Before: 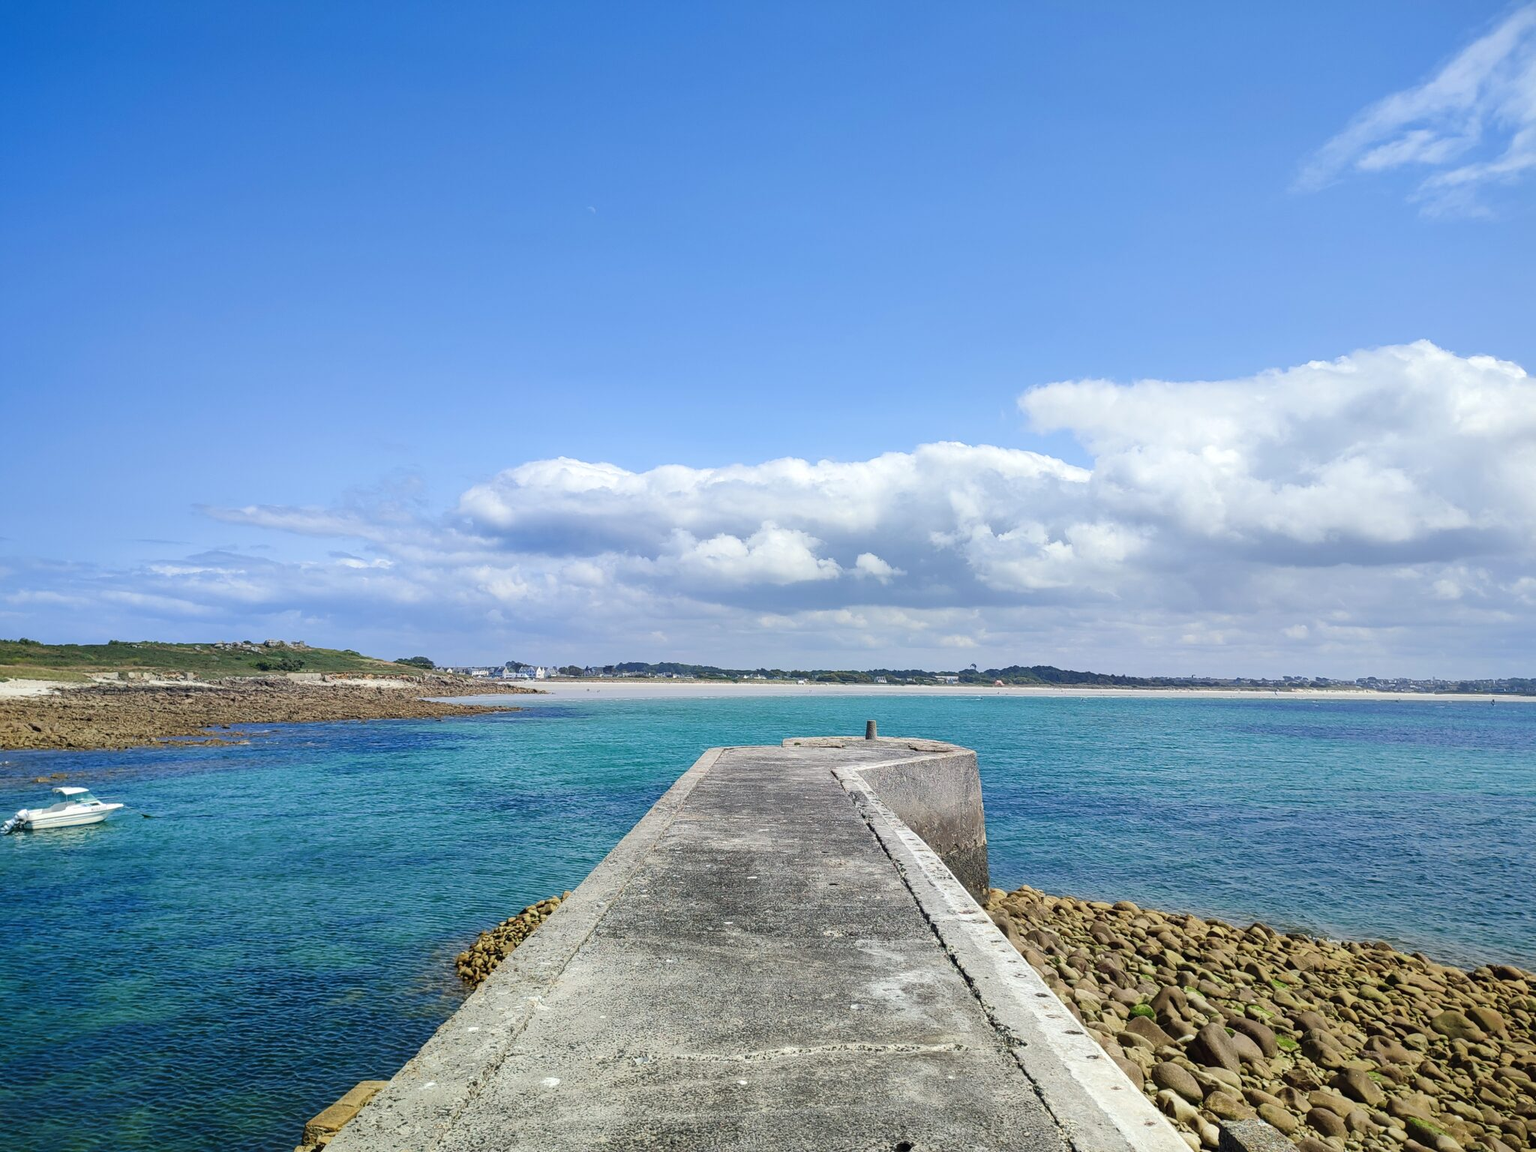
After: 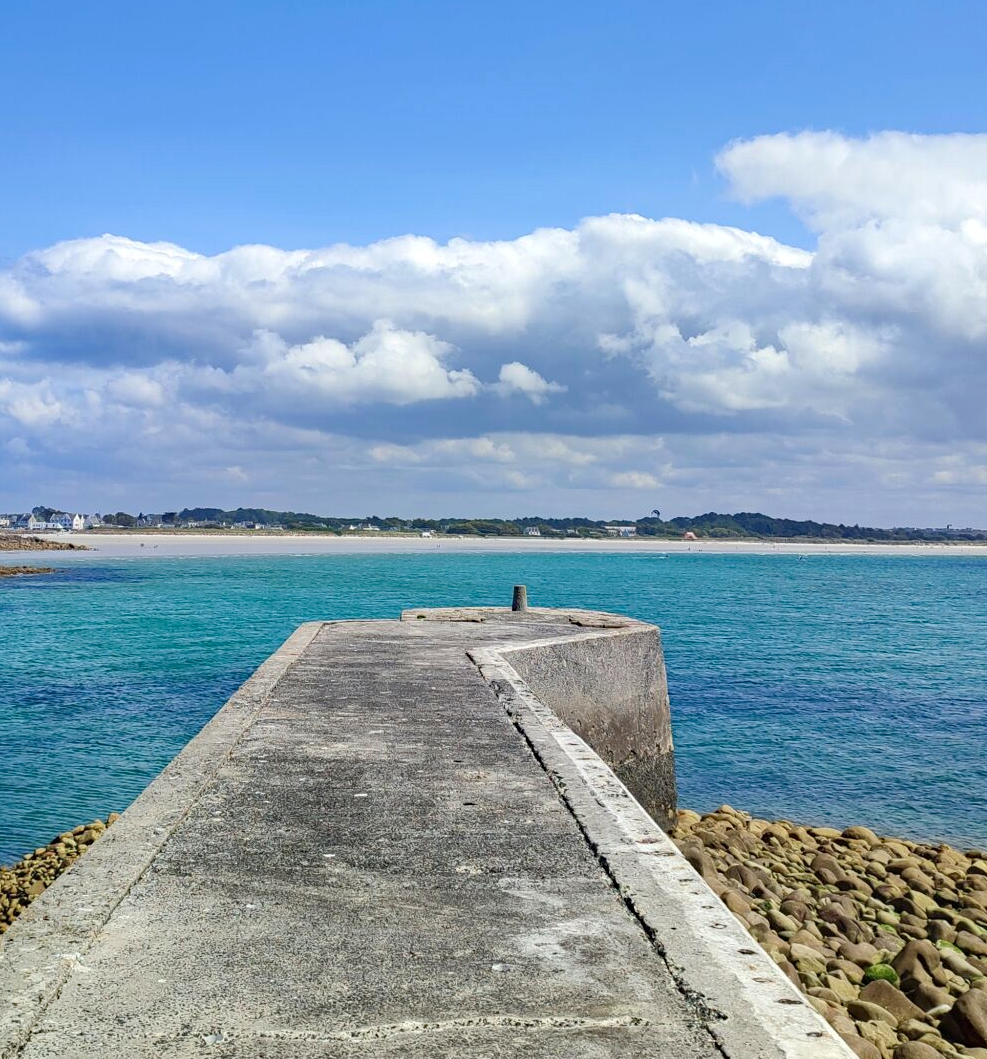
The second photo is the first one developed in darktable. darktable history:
crop: left 31.35%, top 24.415%, right 20.418%, bottom 6.598%
haze removal: strength 0.299, distance 0.246, compatibility mode true, adaptive false
